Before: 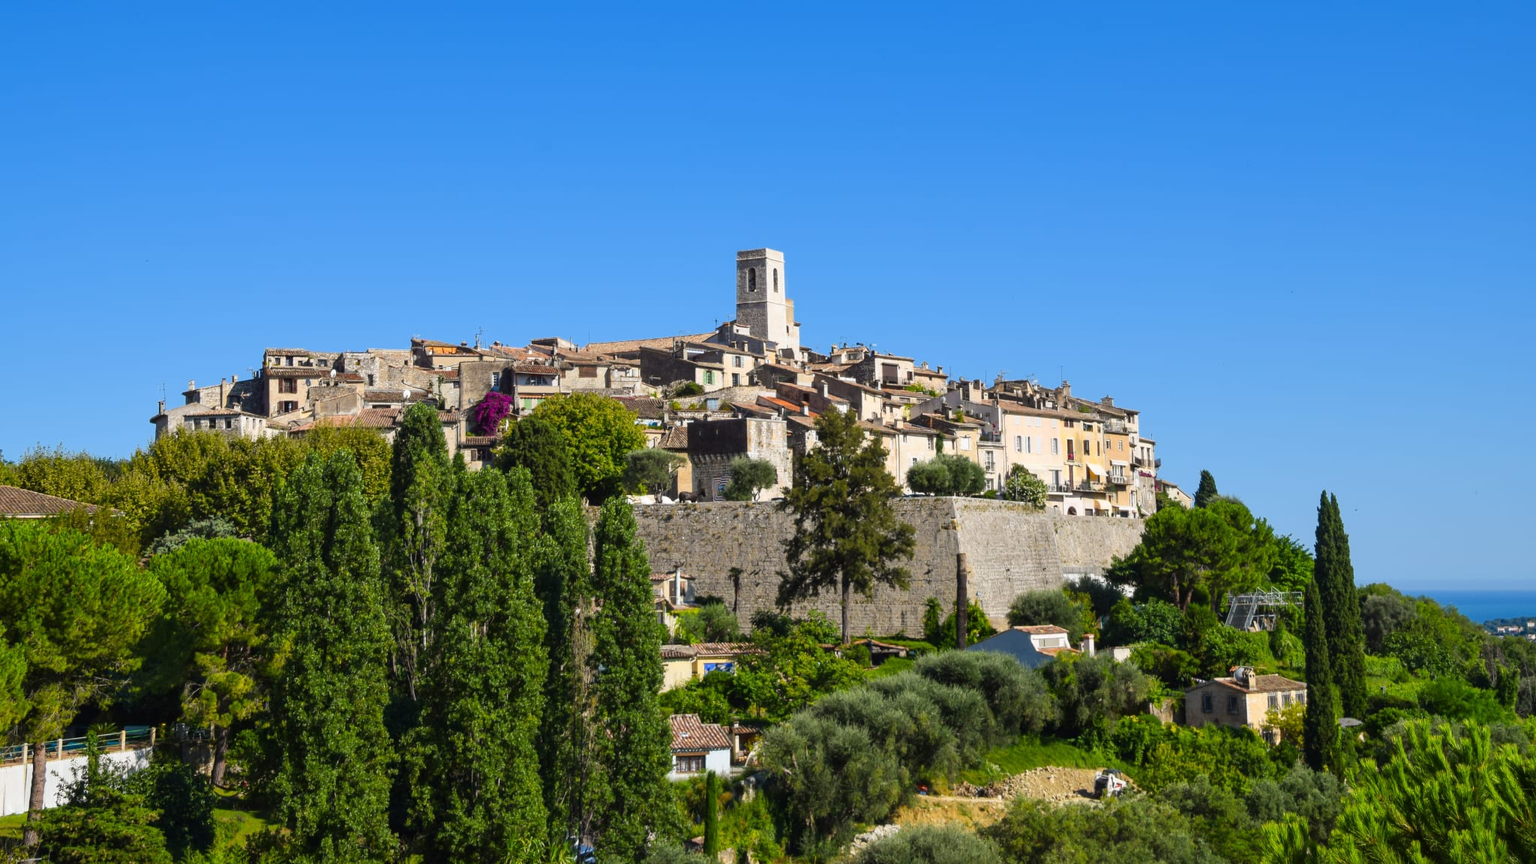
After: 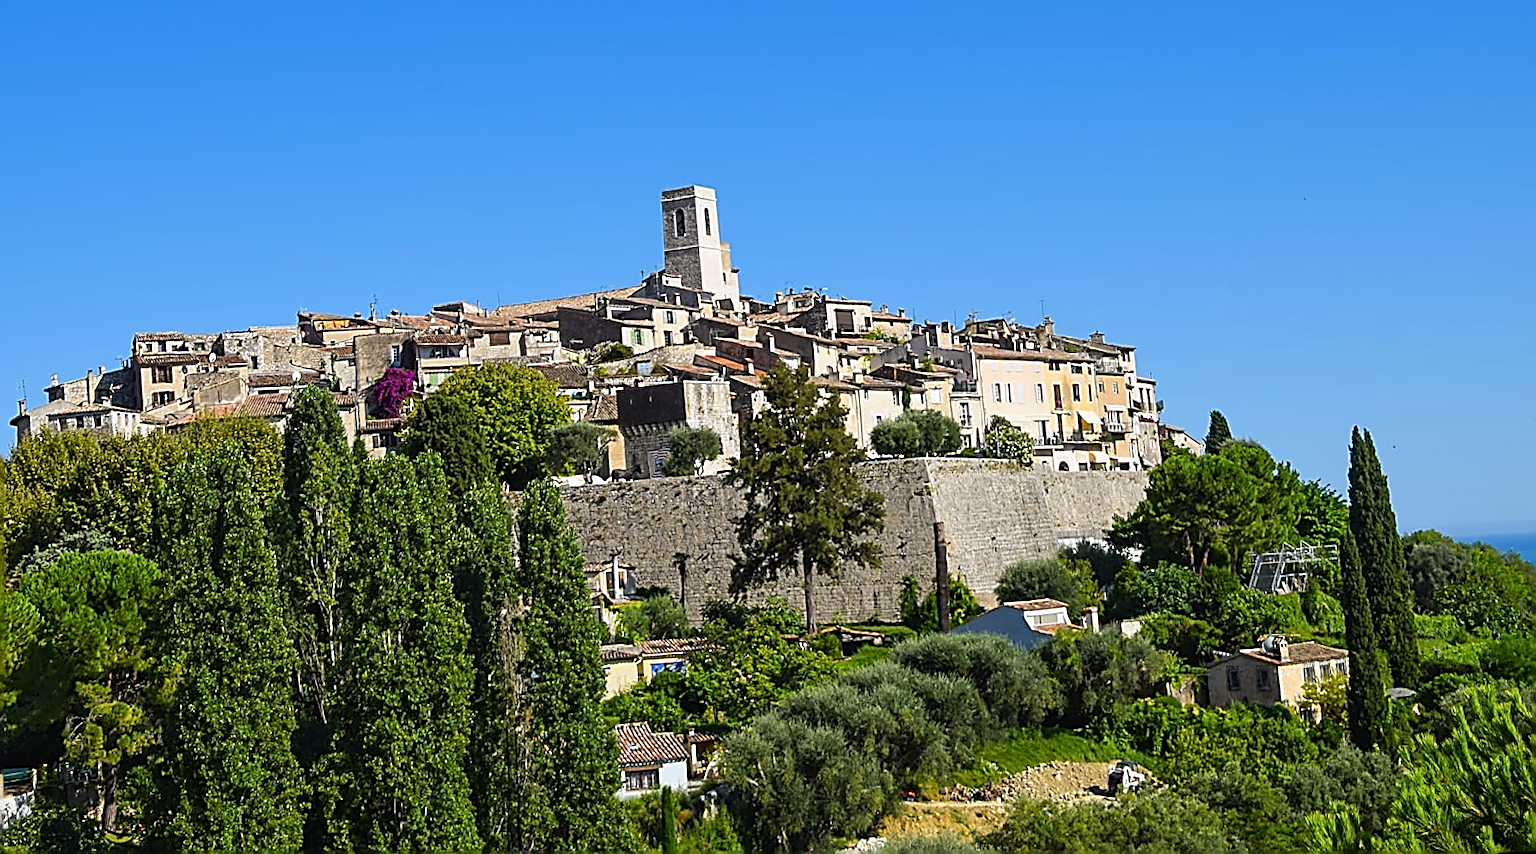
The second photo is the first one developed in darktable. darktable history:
rotate and perspective: rotation -1.32°, lens shift (horizontal) -0.031, crop left 0.015, crop right 0.985, crop top 0.047, crop bottom 0.982
sharpen: amount 1.861
exposure: compensate highlight preservation false
white balance: red 0.986, blue 1.01
crop and rotate: angle 1.96°, left 5.673%, top 5.673%
